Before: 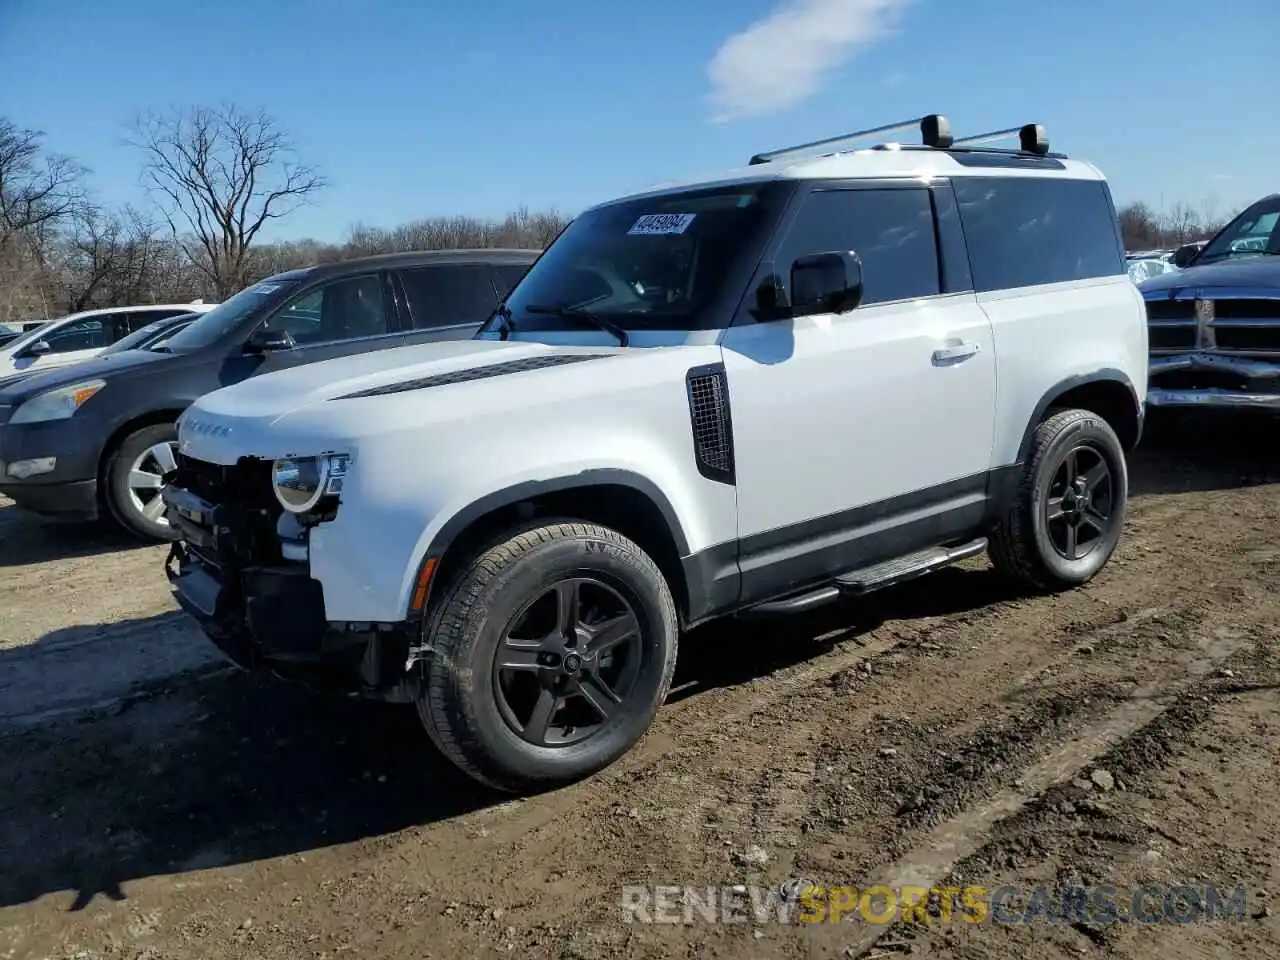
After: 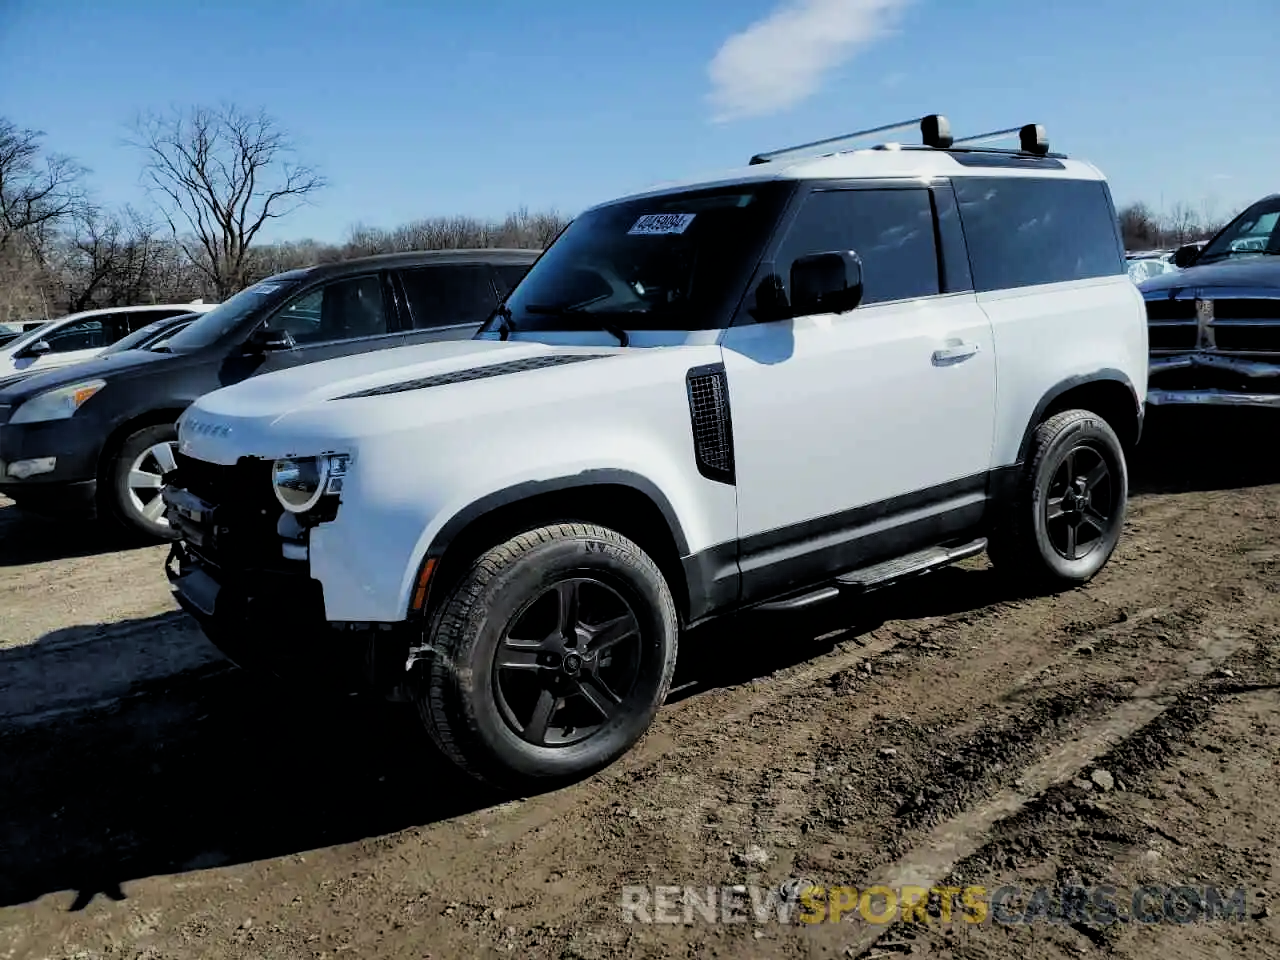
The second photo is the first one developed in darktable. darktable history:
filmic rgb: black relative exposure -5.04 EV, white relative exposure 3.2 EV, hardness 3.47, contrast 1.188, highlights saturation mix -30.57%
